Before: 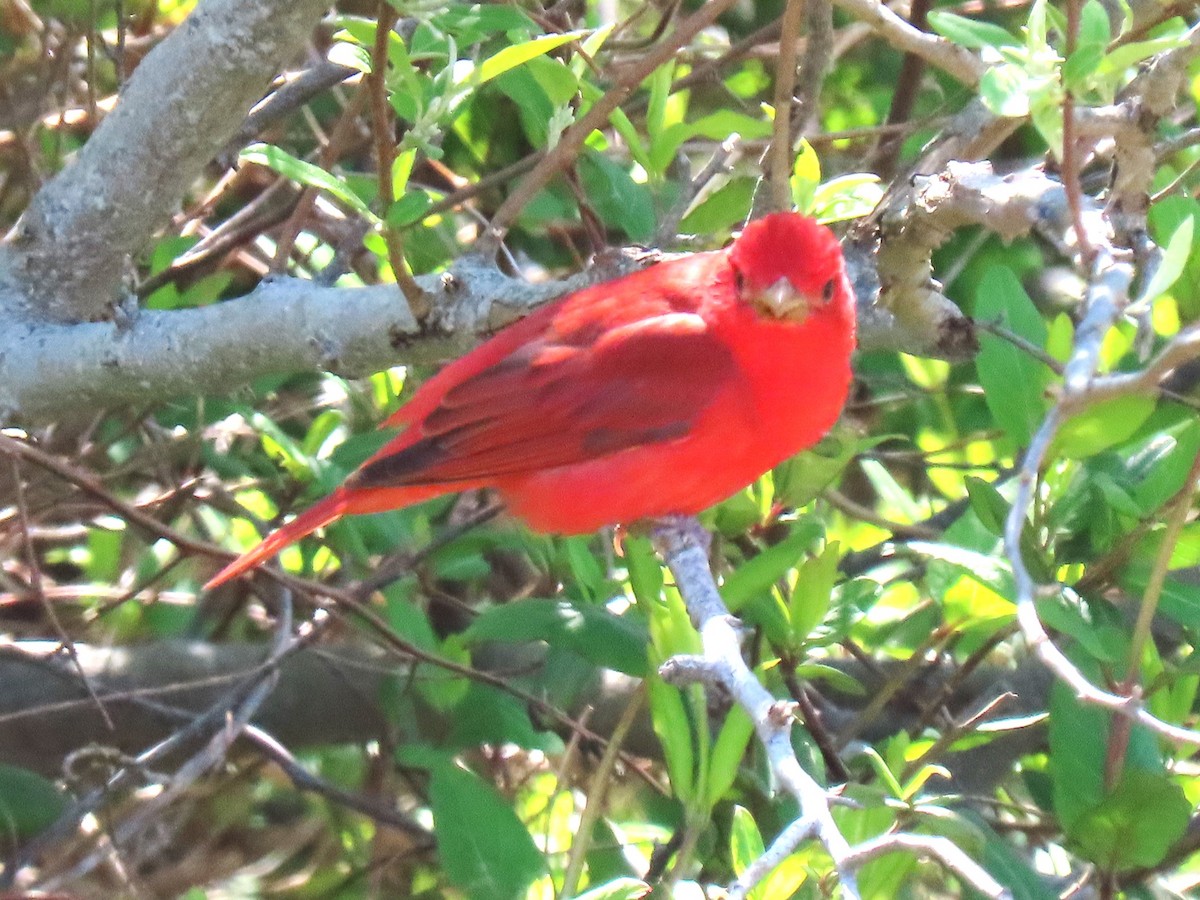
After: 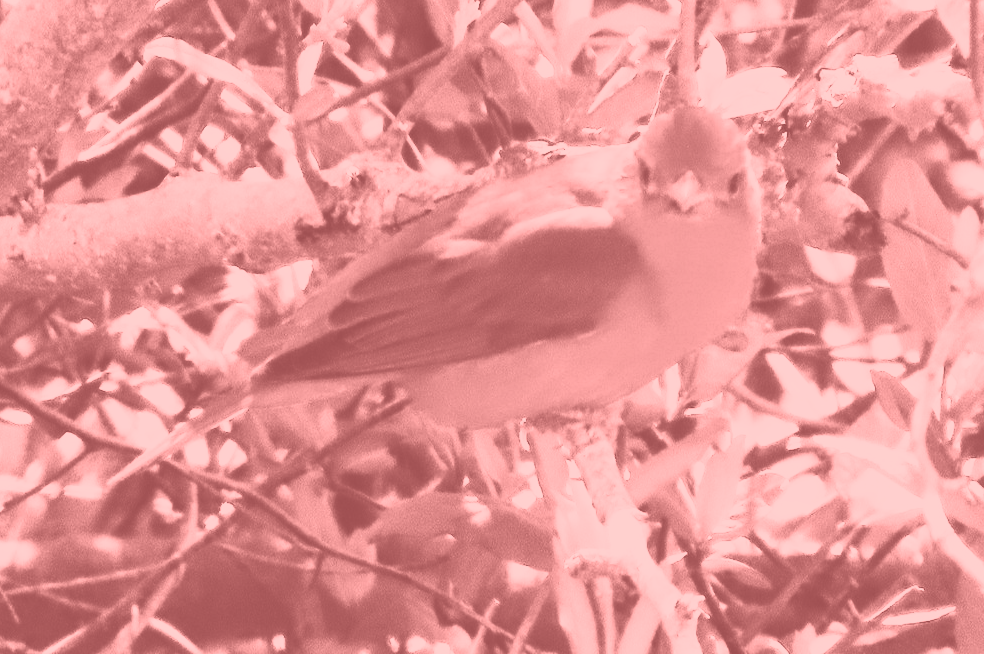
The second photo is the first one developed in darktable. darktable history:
crop: left 7.856%, top 11.836%, right 10.12%, bottom 15.387%
shadows and highlights: shadows 49, highlights -41, soften with gaussian
colorize: saturation 51%, source mix 50.67%, lightness 50.67%
contrast brightness saturation: contrast 0.5, saturation -0.1
